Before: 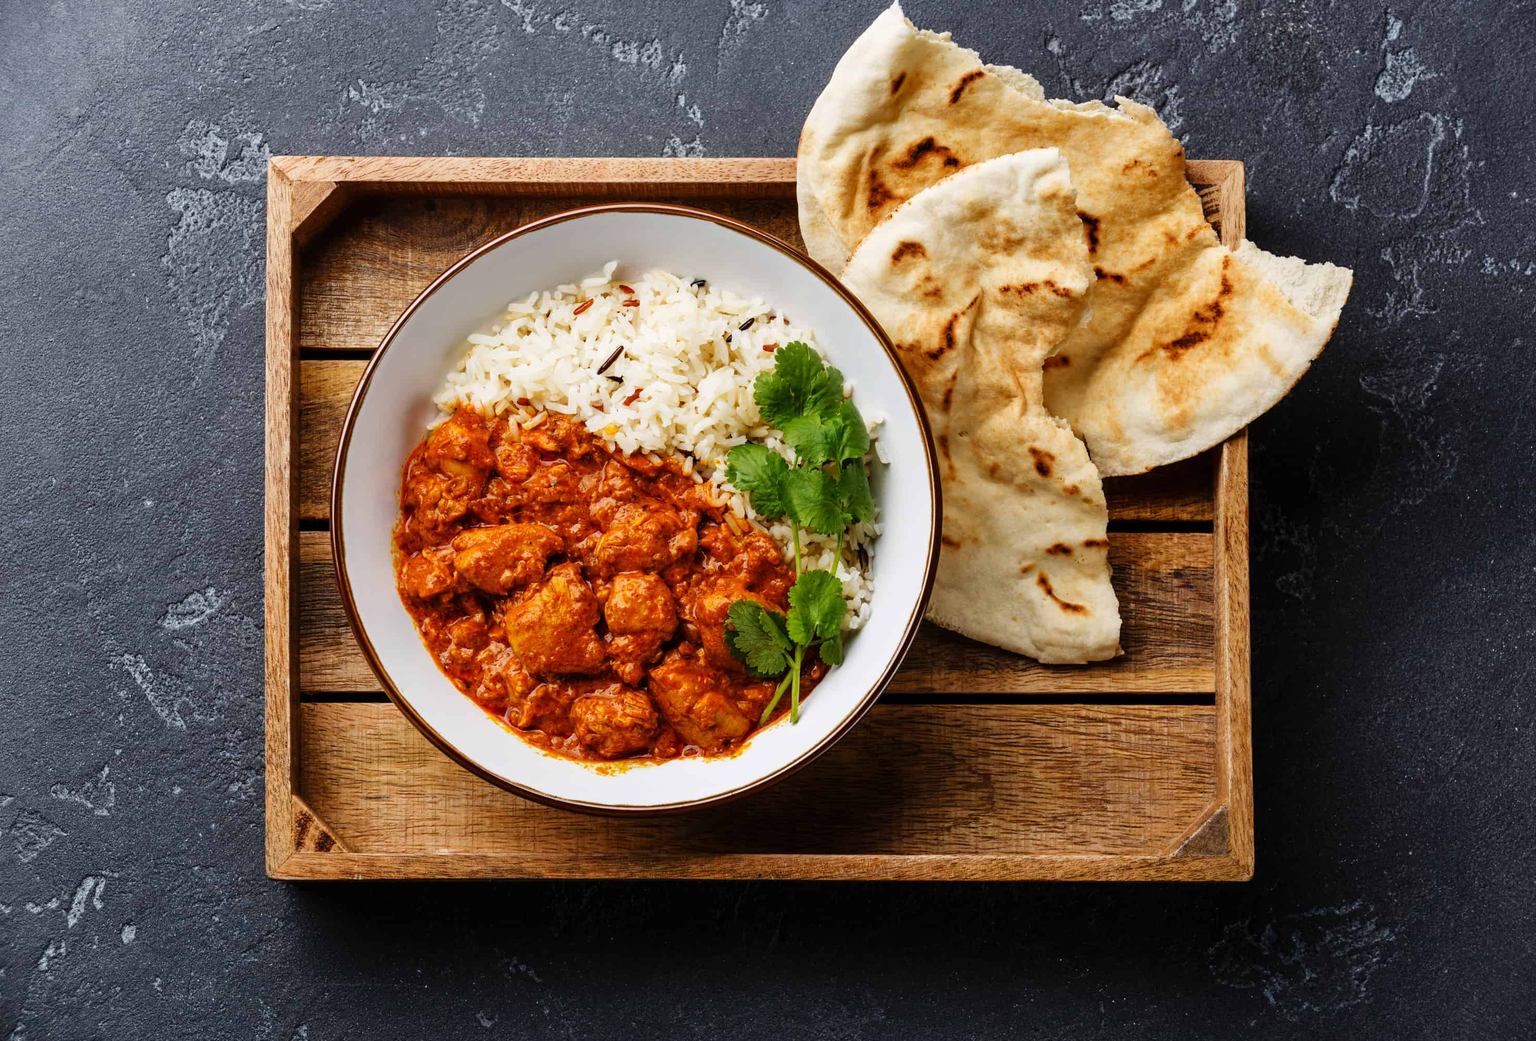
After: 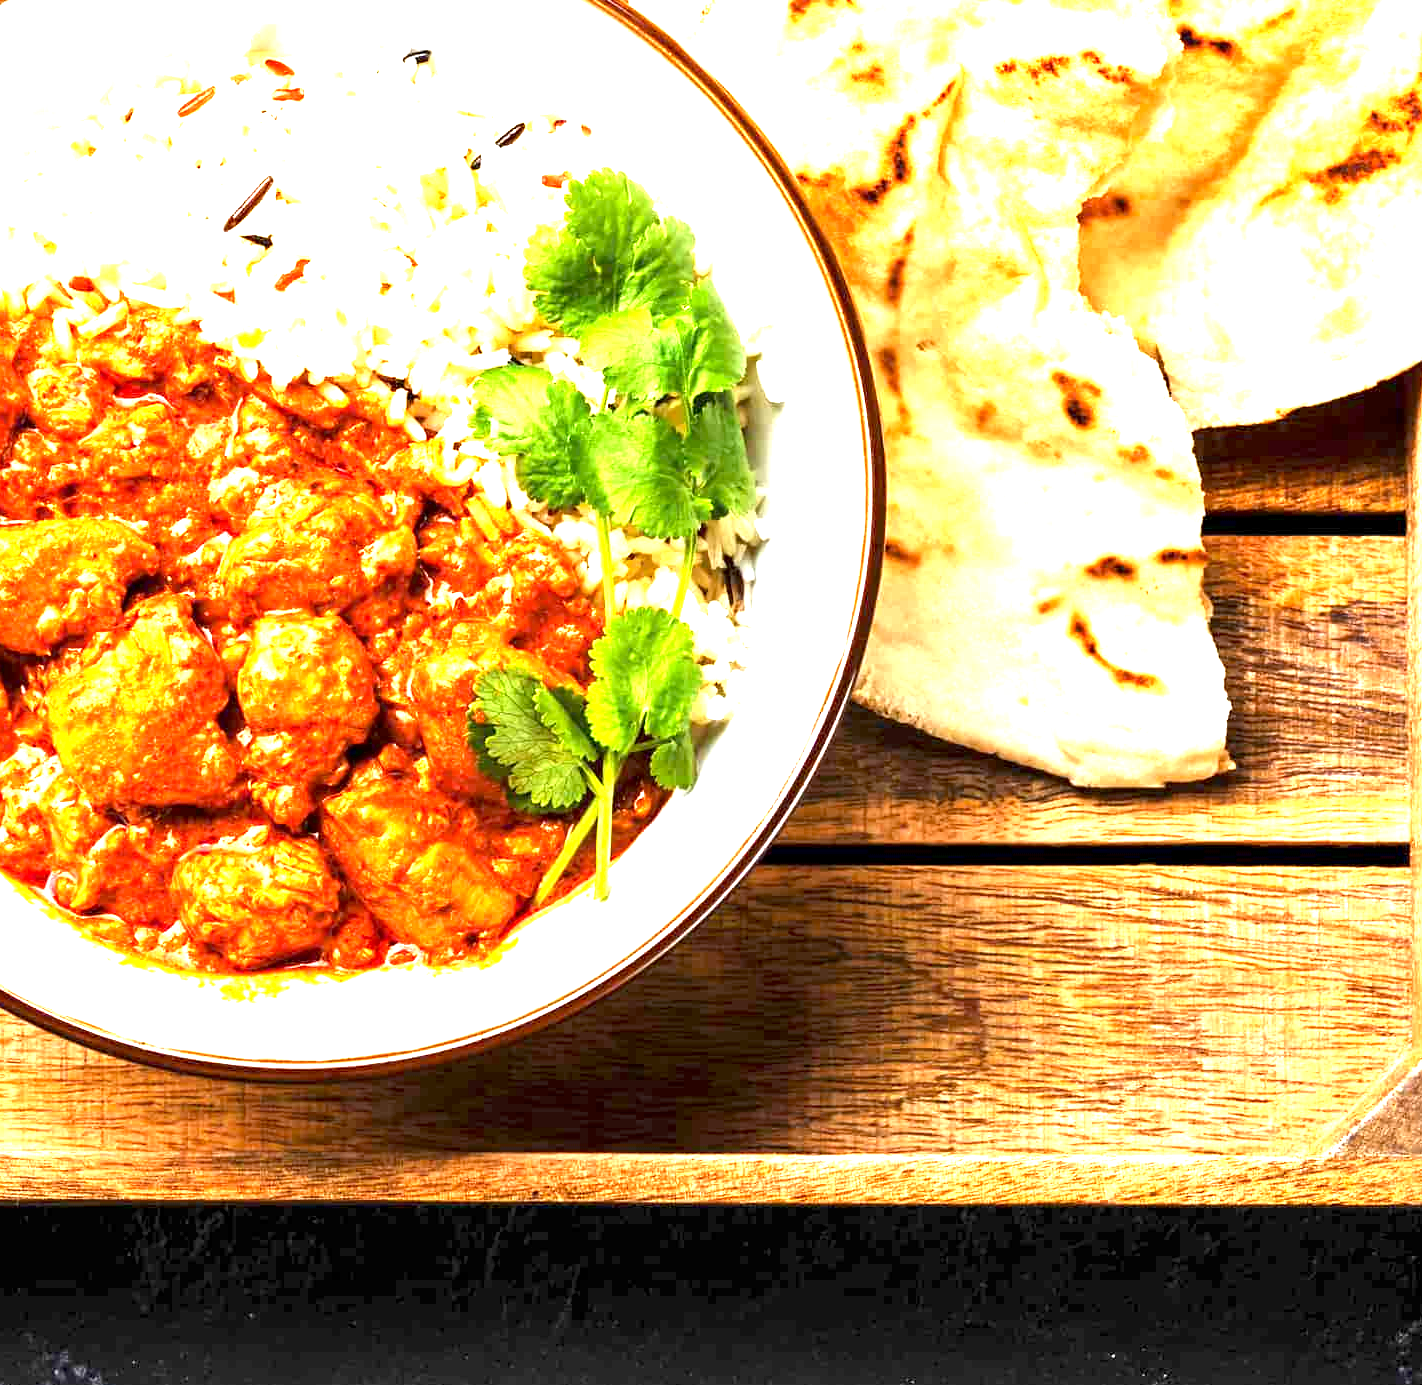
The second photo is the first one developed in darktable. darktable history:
exposure: black level correction 0.001, exposure 2.602 EV, compensate highlight preservation false
crop: left 31.332%, top 24.439%, right 20.462%, bottom 6.295%
